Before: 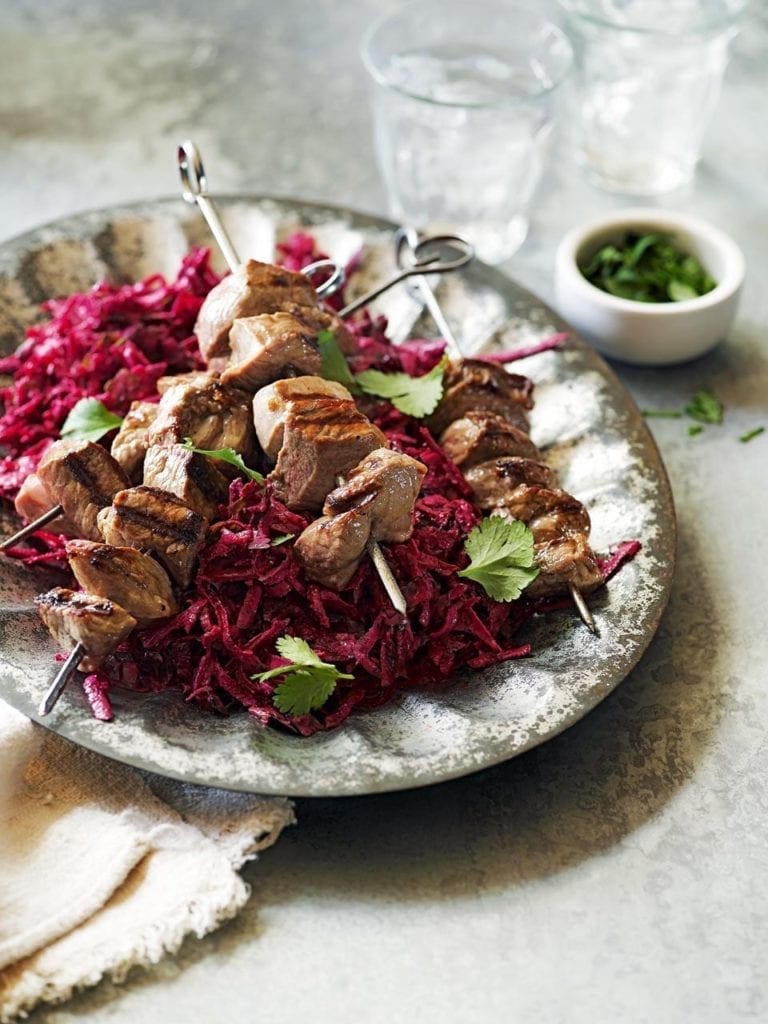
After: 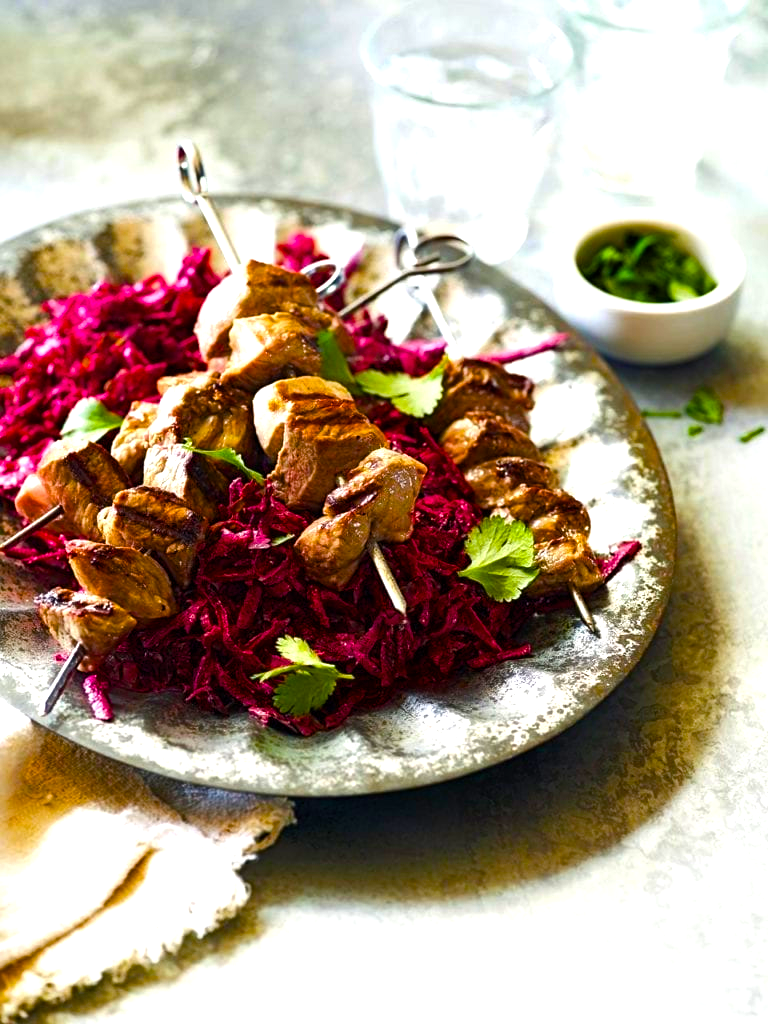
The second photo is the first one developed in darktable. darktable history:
color balance rgb: power › hue 329.28°, linear chroma grading › global chroma 33.762%, perceptual saturation grading › global saturation 35.13%, perceptual saturation grading › highlights -29.859%, perceptual saturation grading › shadows 36.049%, perceptual brilliance grading › global brilliance -4.418%, perceptual brilliance grading › highlights 23.873%, perceptual brilliance grading › mid-tones 6.894%, perceptual brilliance grading › shadows -4.725%, global vibrance 12.36%
